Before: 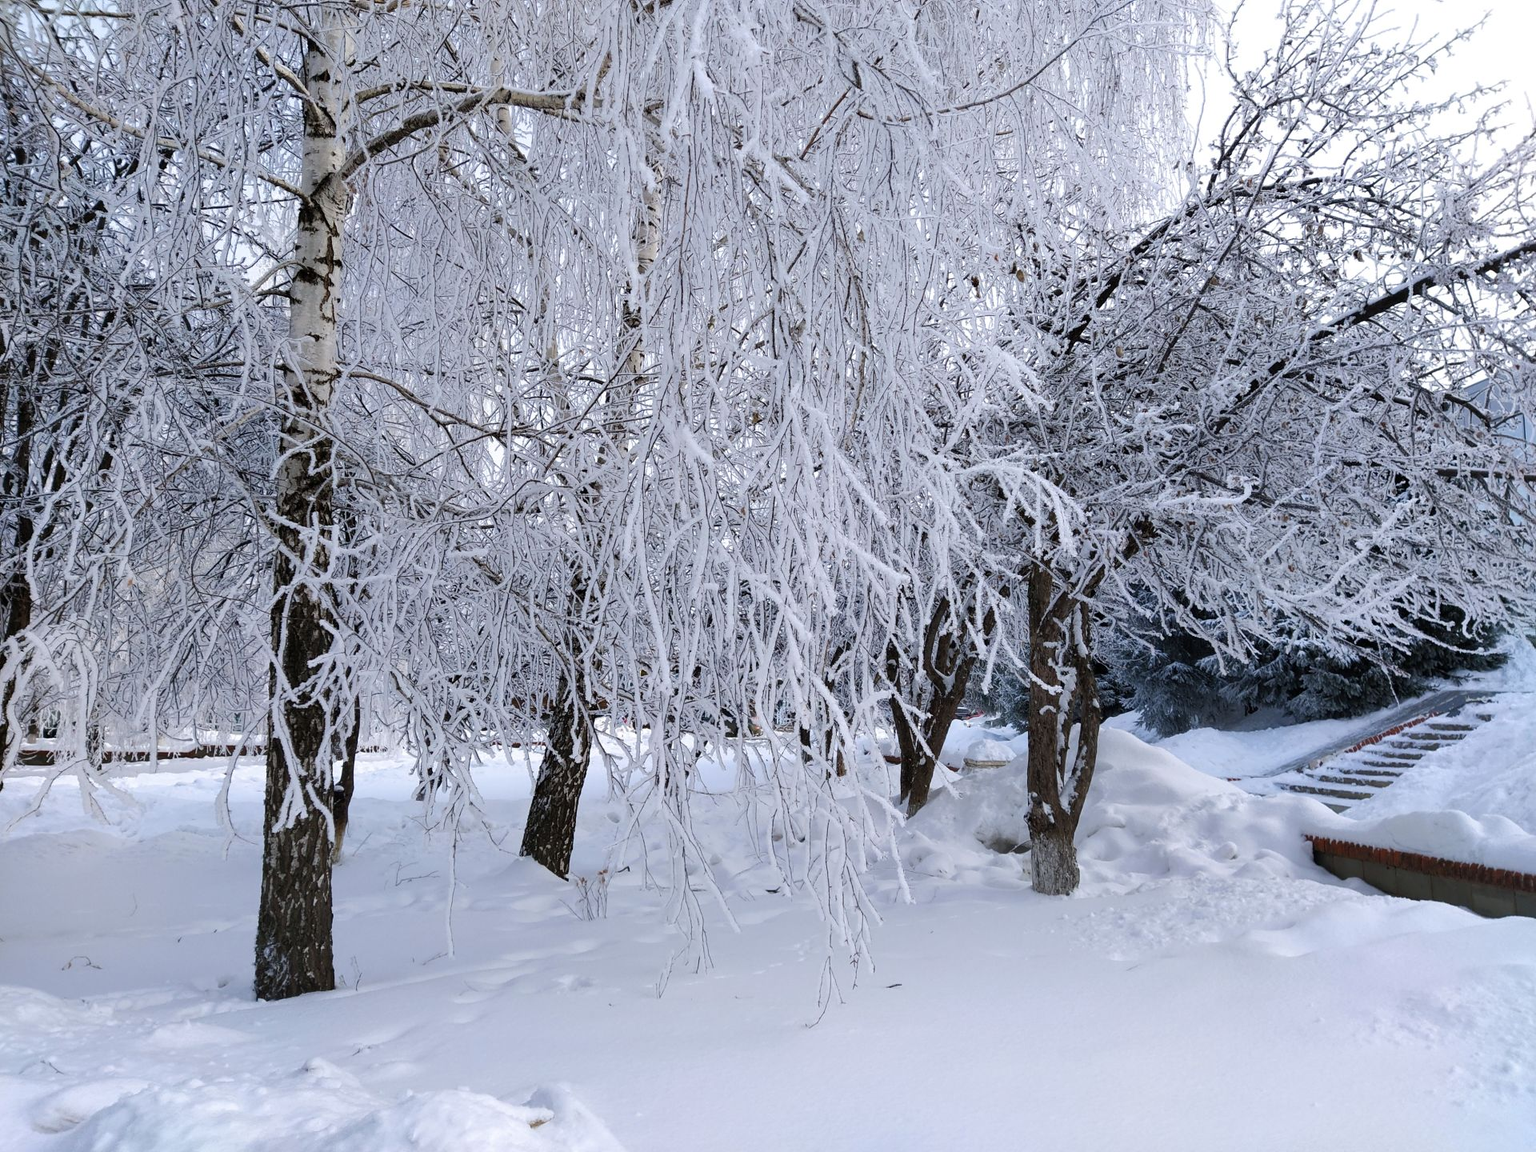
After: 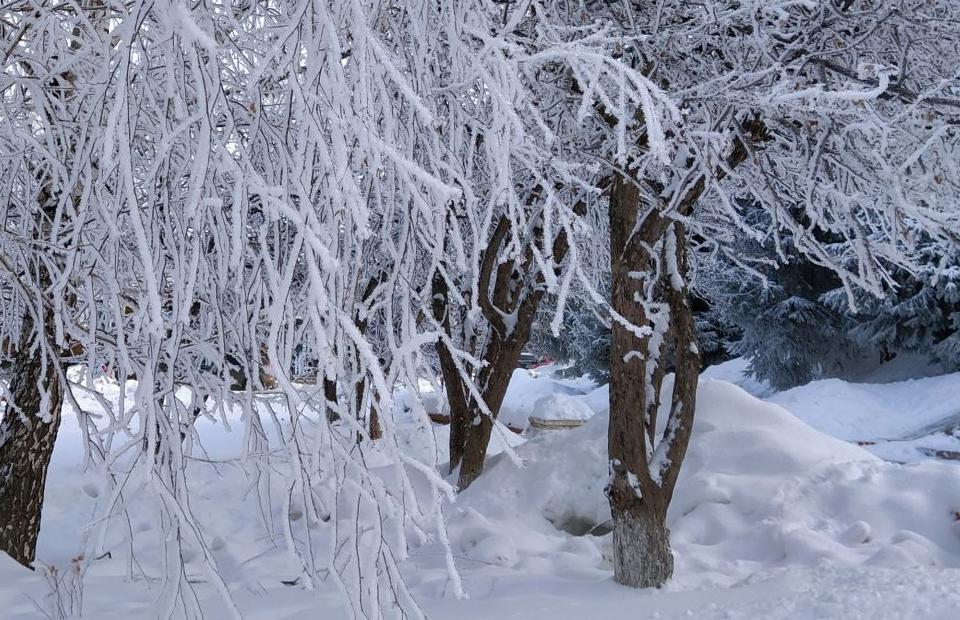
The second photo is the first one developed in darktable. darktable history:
shadows and highlights: on, module defaults
crop: left 35.208%, top 36.915%, right 14.74%, bottom 19.986%
